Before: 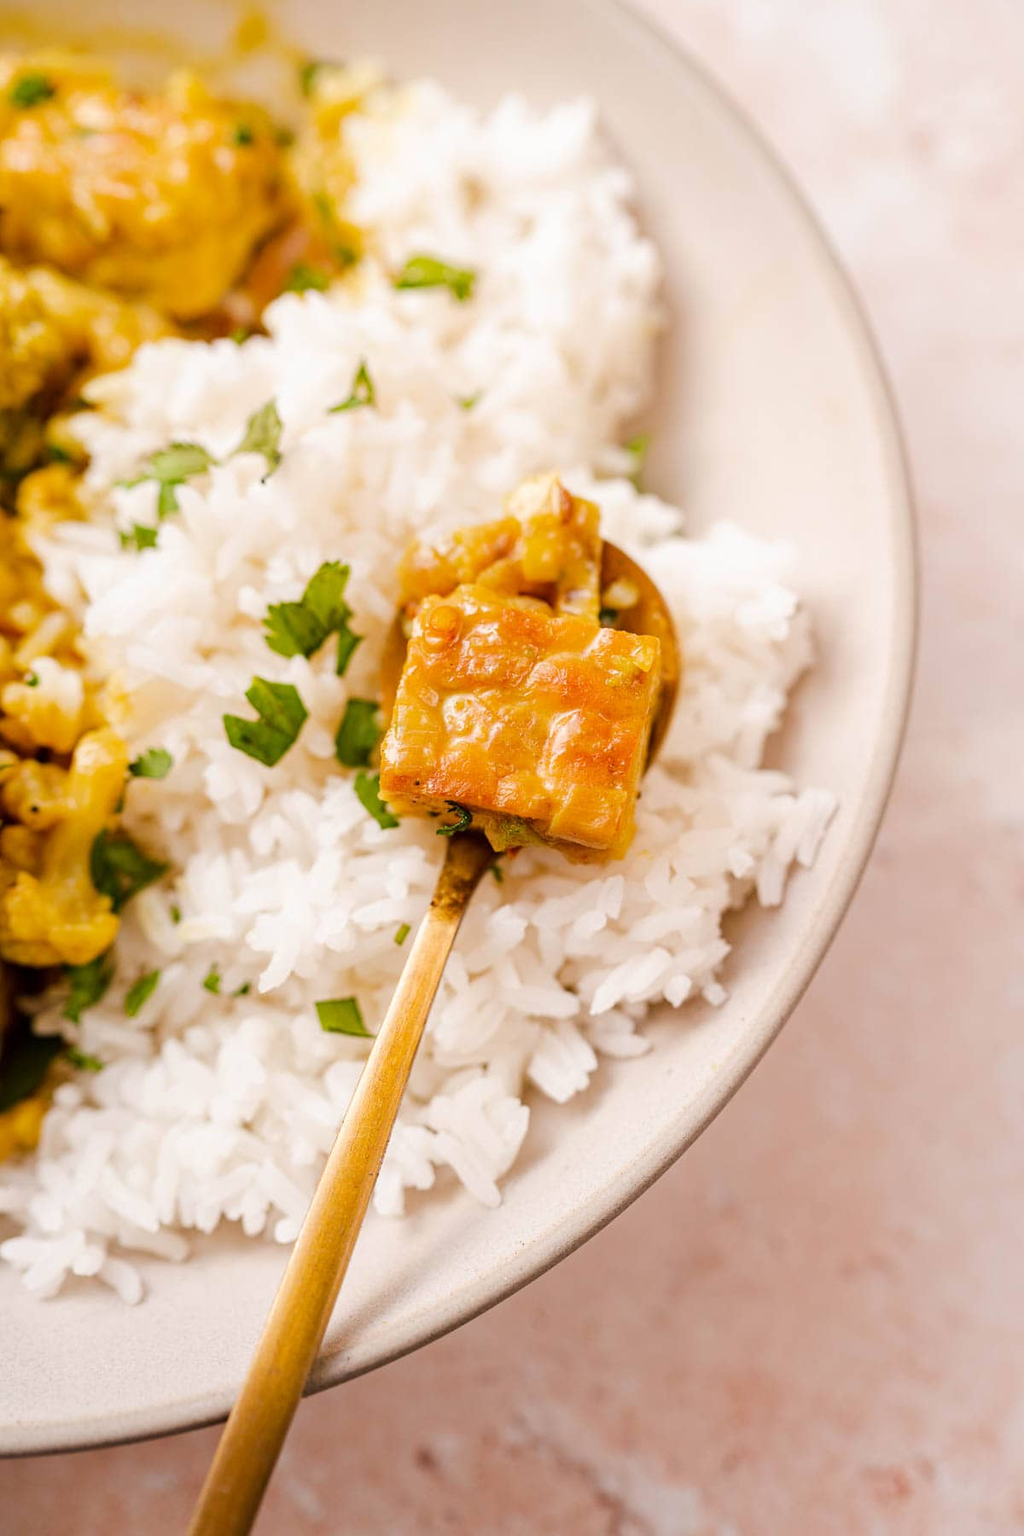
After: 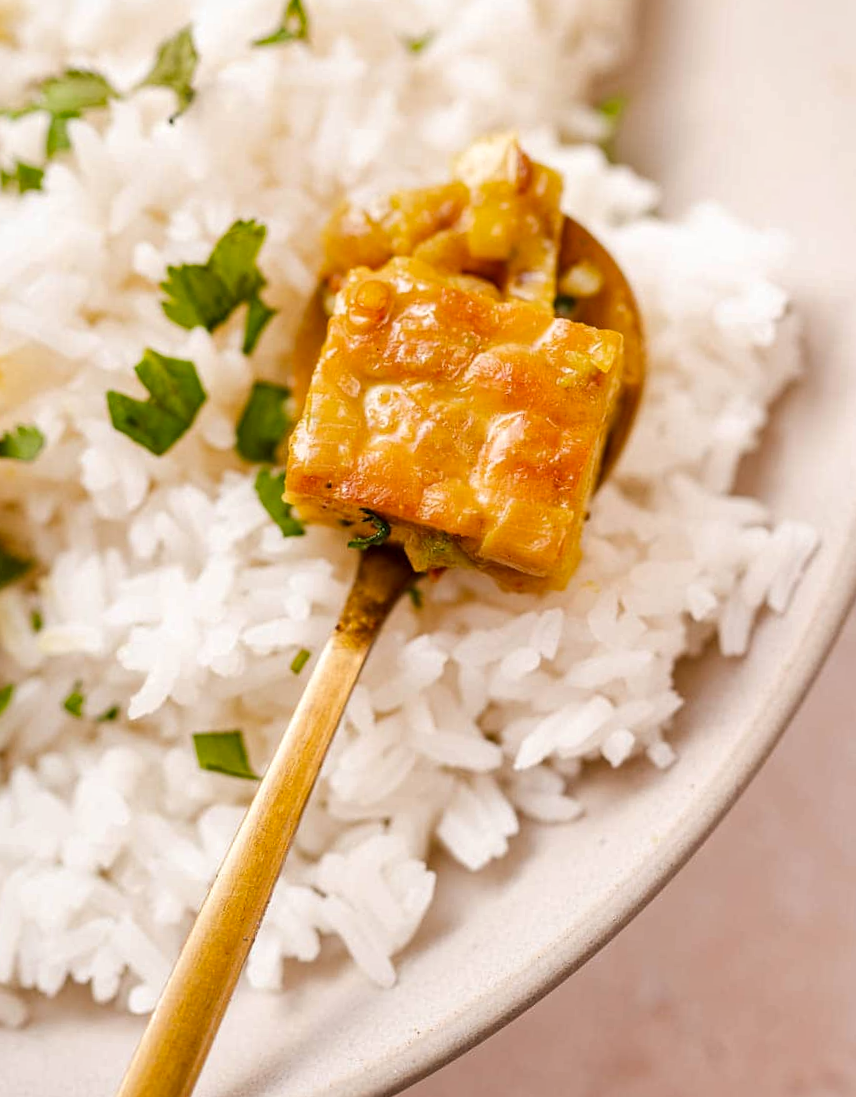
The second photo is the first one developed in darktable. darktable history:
shadows and highlights: shadows 52.14, highlights -28.71, highlights color adjustment 56.67%, soften with gaussian
local contrast: mode bilateral grid, contrast 20, coarseness 49, detail 119%, midtone range 0.2
crop and rotate: angle -3.67°, left 9.848%, top 21.179%, right 12.075%, bottom 12.117%
